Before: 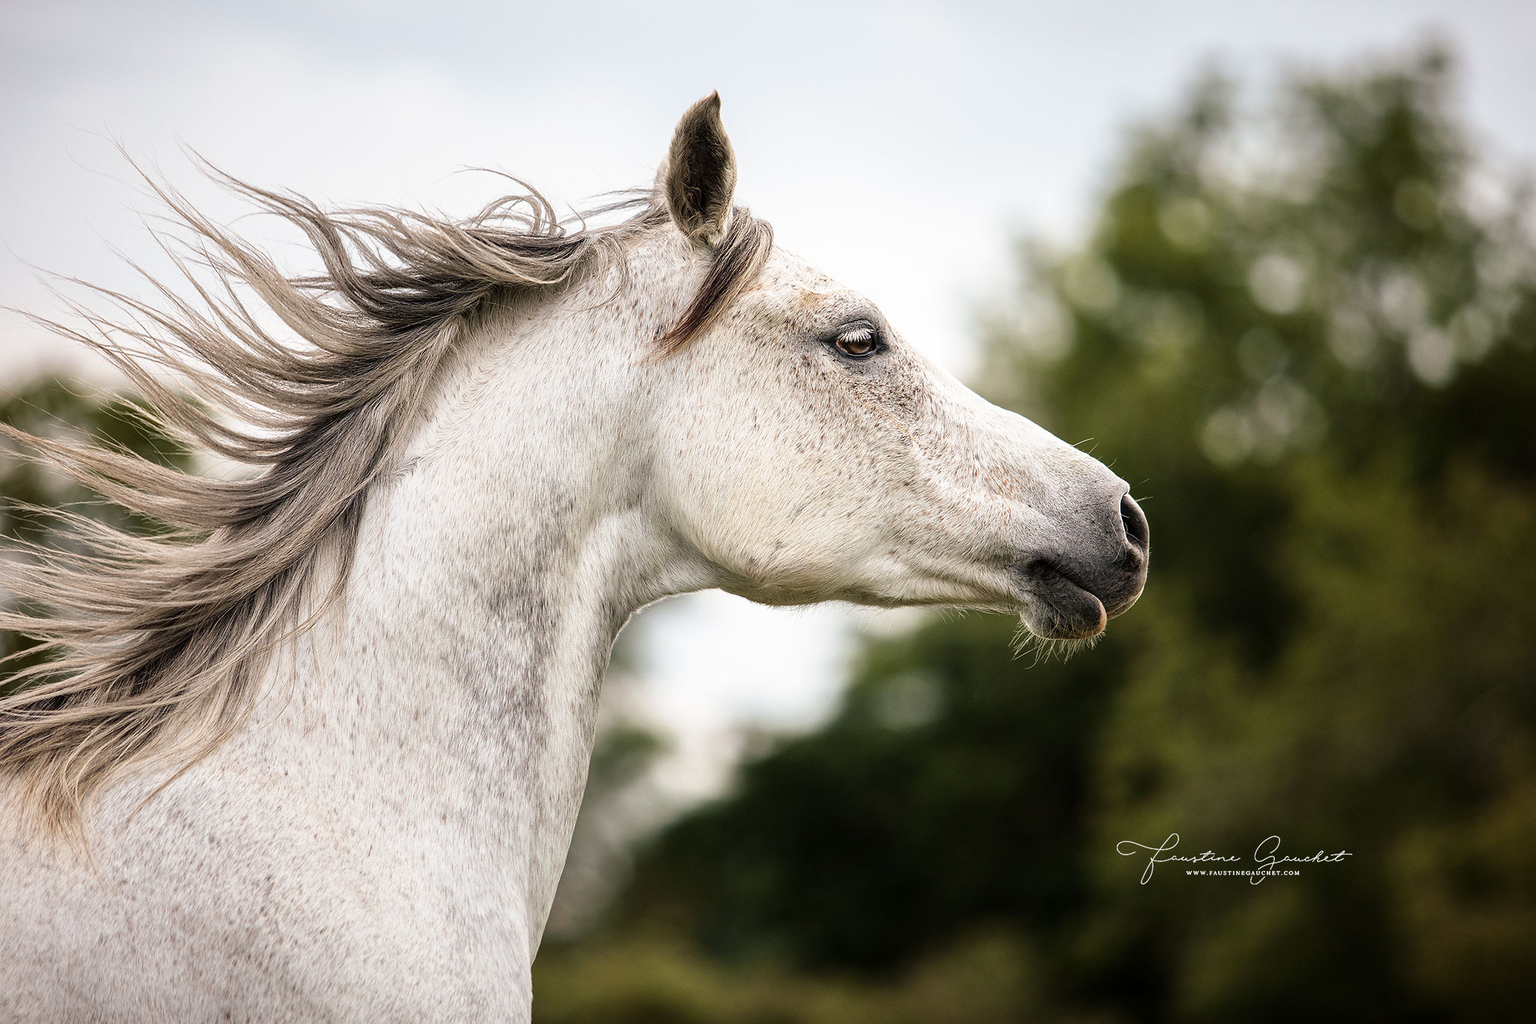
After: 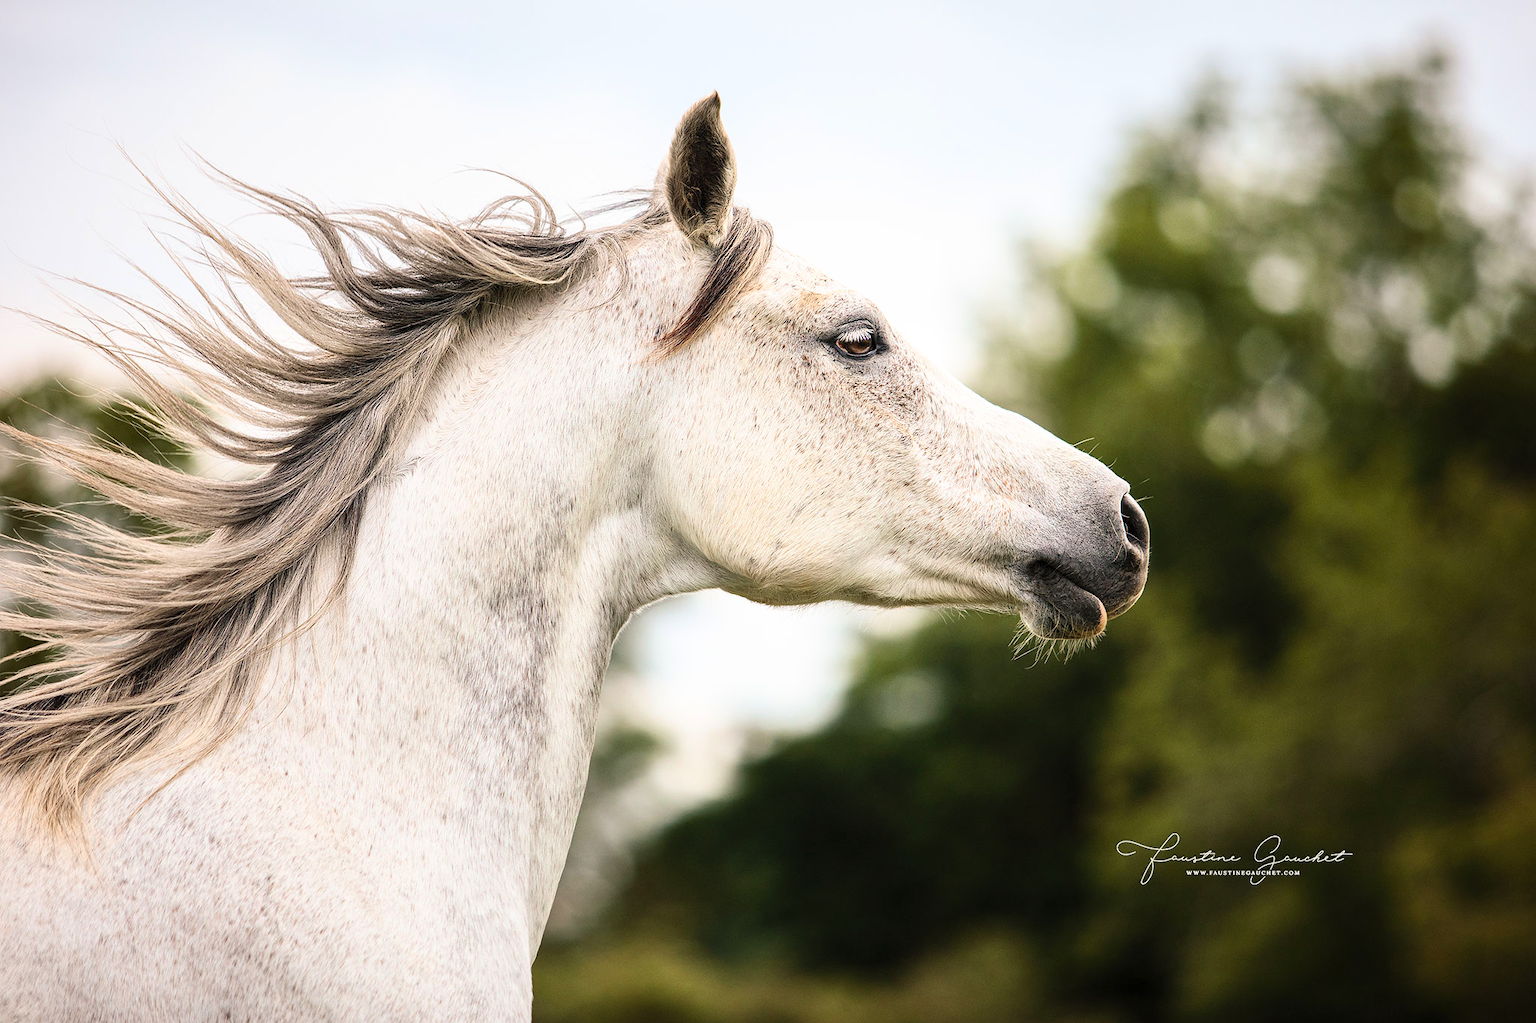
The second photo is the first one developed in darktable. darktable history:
contrast brightness saturation: contrast 0.196, brightness 0.167, saturation 0.228
